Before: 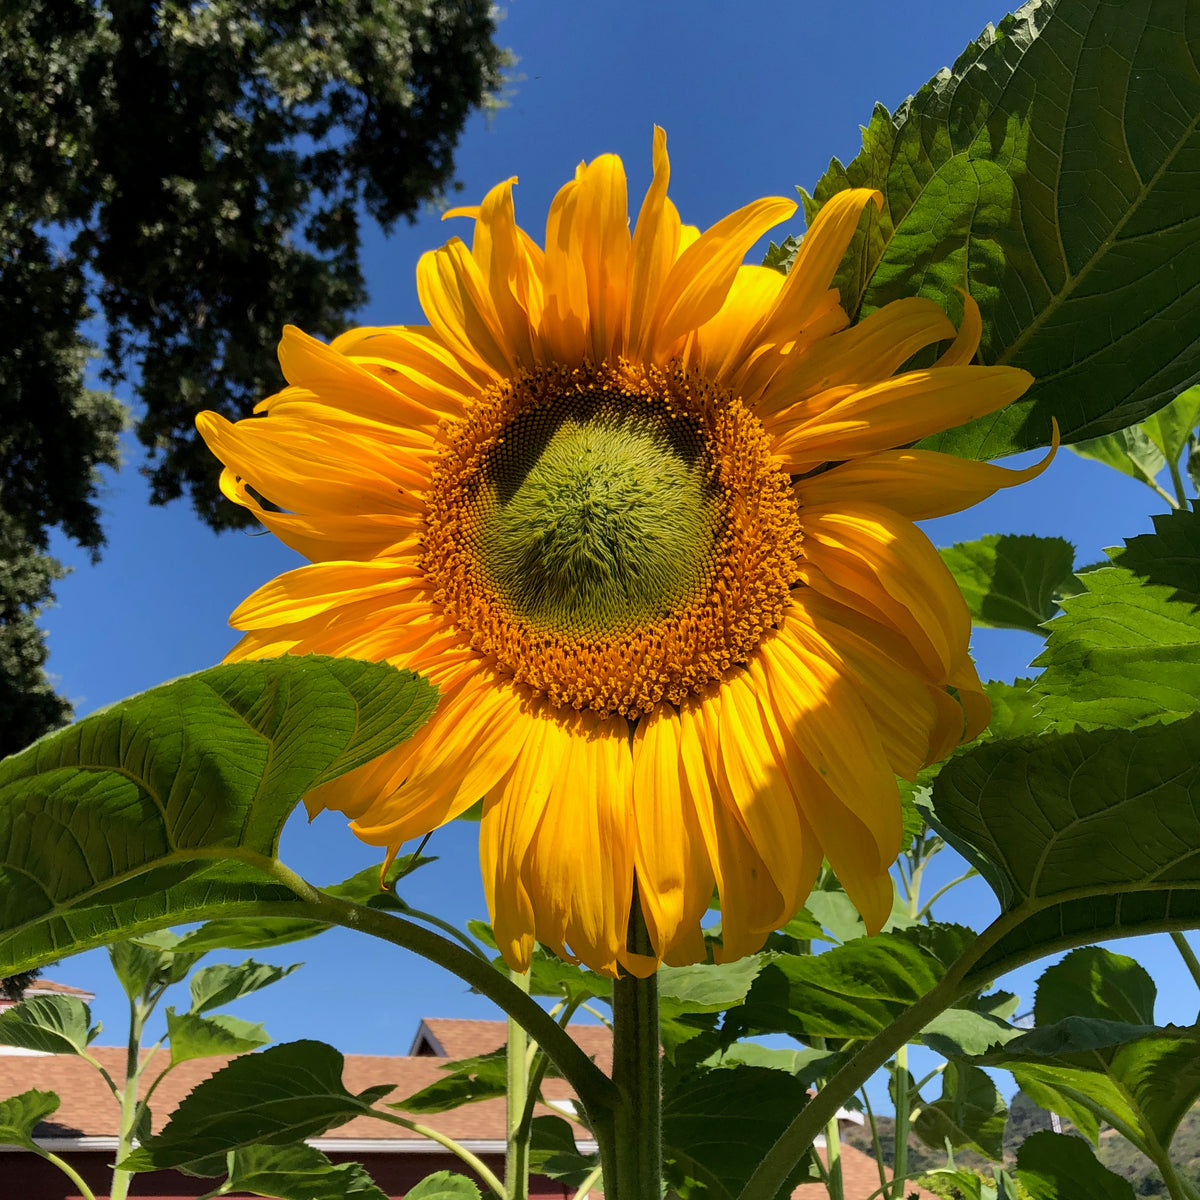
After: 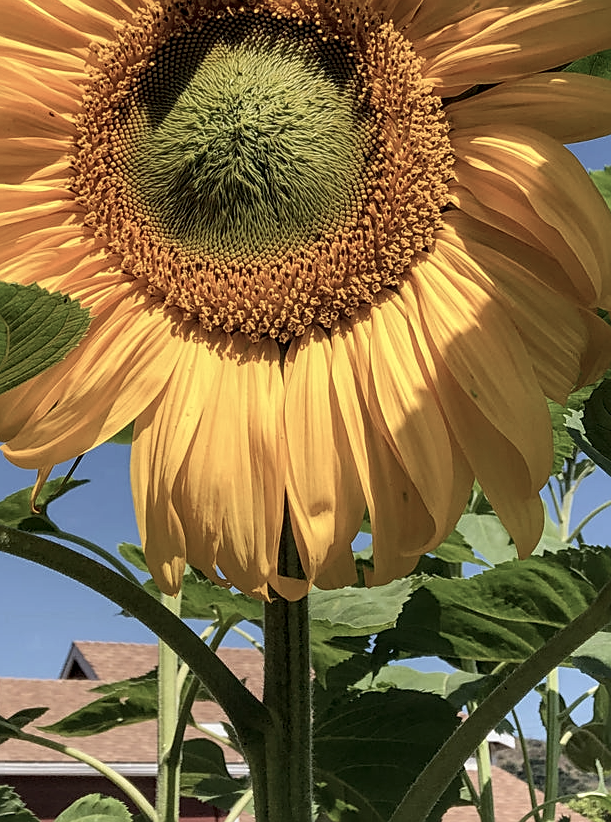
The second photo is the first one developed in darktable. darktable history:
contrast brightness saturation: contrast 0.099, saturation -0.359
local contrast: on, module defaults
crop and rotate: left 29.142%, top 31.462%, right 19.864%
sharpen: on, module defaults
